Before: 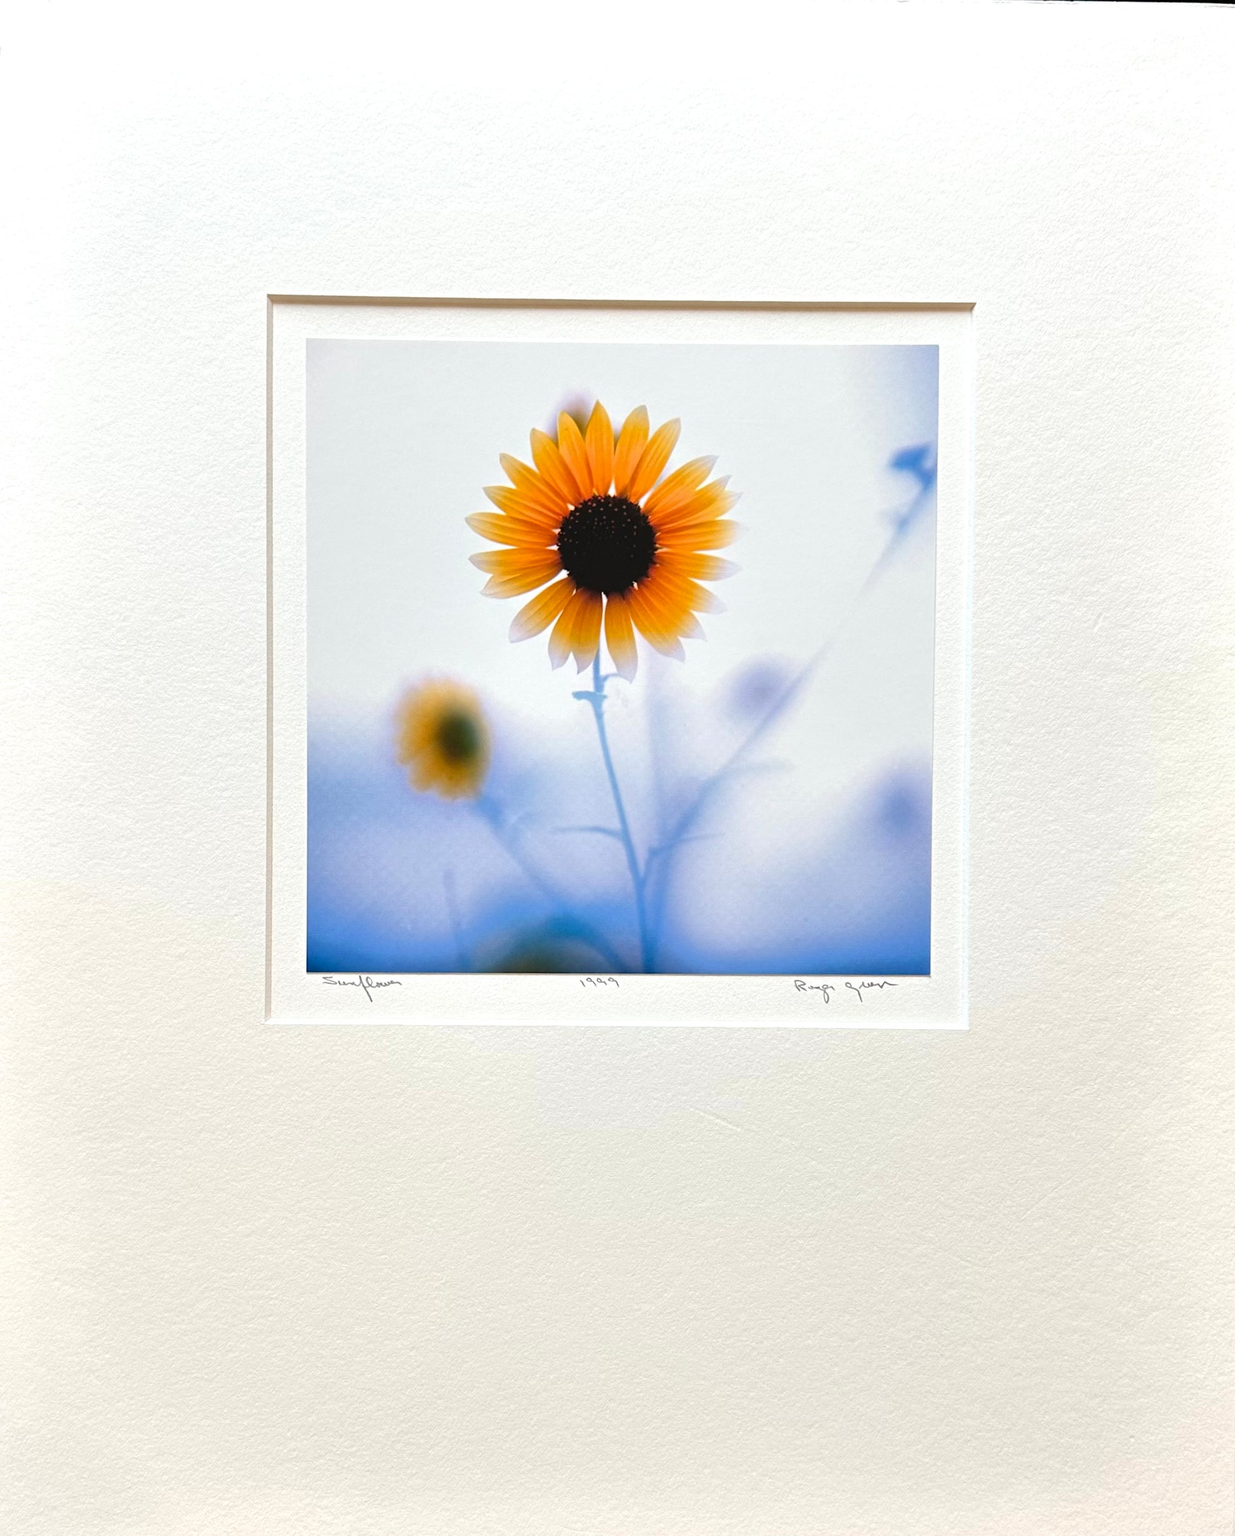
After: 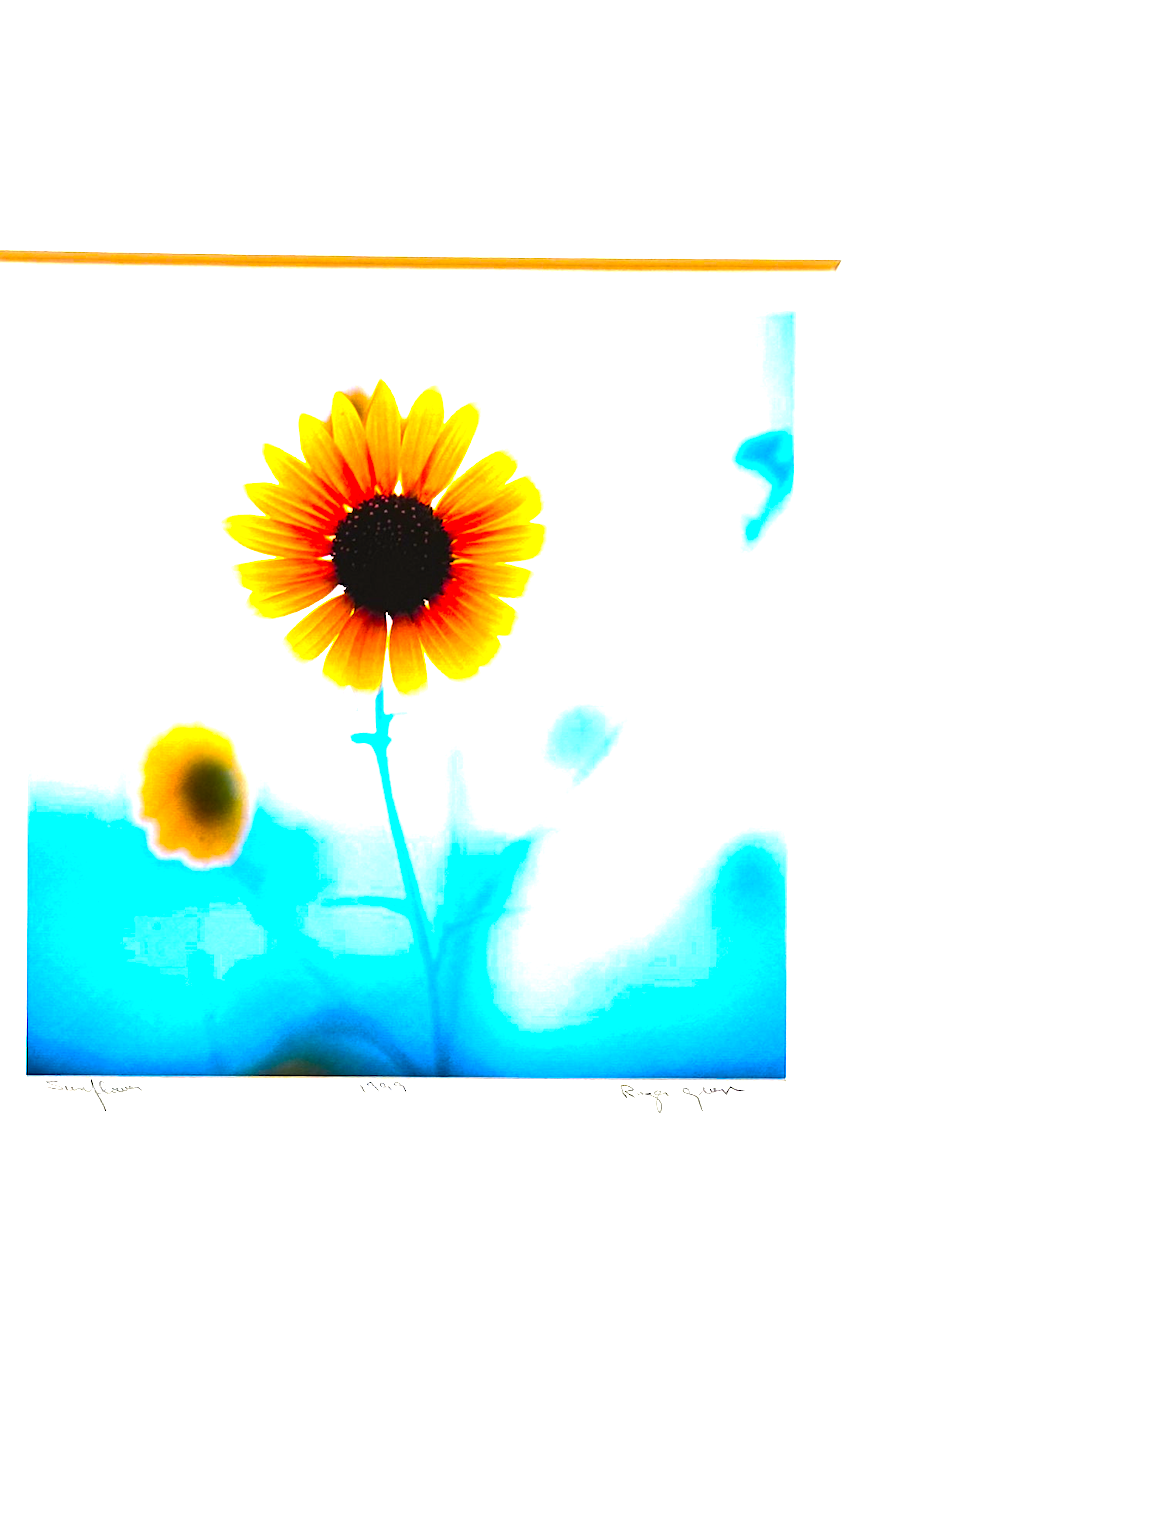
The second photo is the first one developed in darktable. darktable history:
color balance rgb: linear chroma grading › highlights 100%, linear chroma grading › global chroma 23.41%, perceptual saturation grading › global saturation 35.38%, hue shift -10.68°, perceptual brilliance grading › highlights 47.25%, perceptual brilliance grading › mid-tones 22.2%, perceptual brilliance grading › shadows -5.93%
crop: left 23.095%, top 5.827%, bottom 11.854%
